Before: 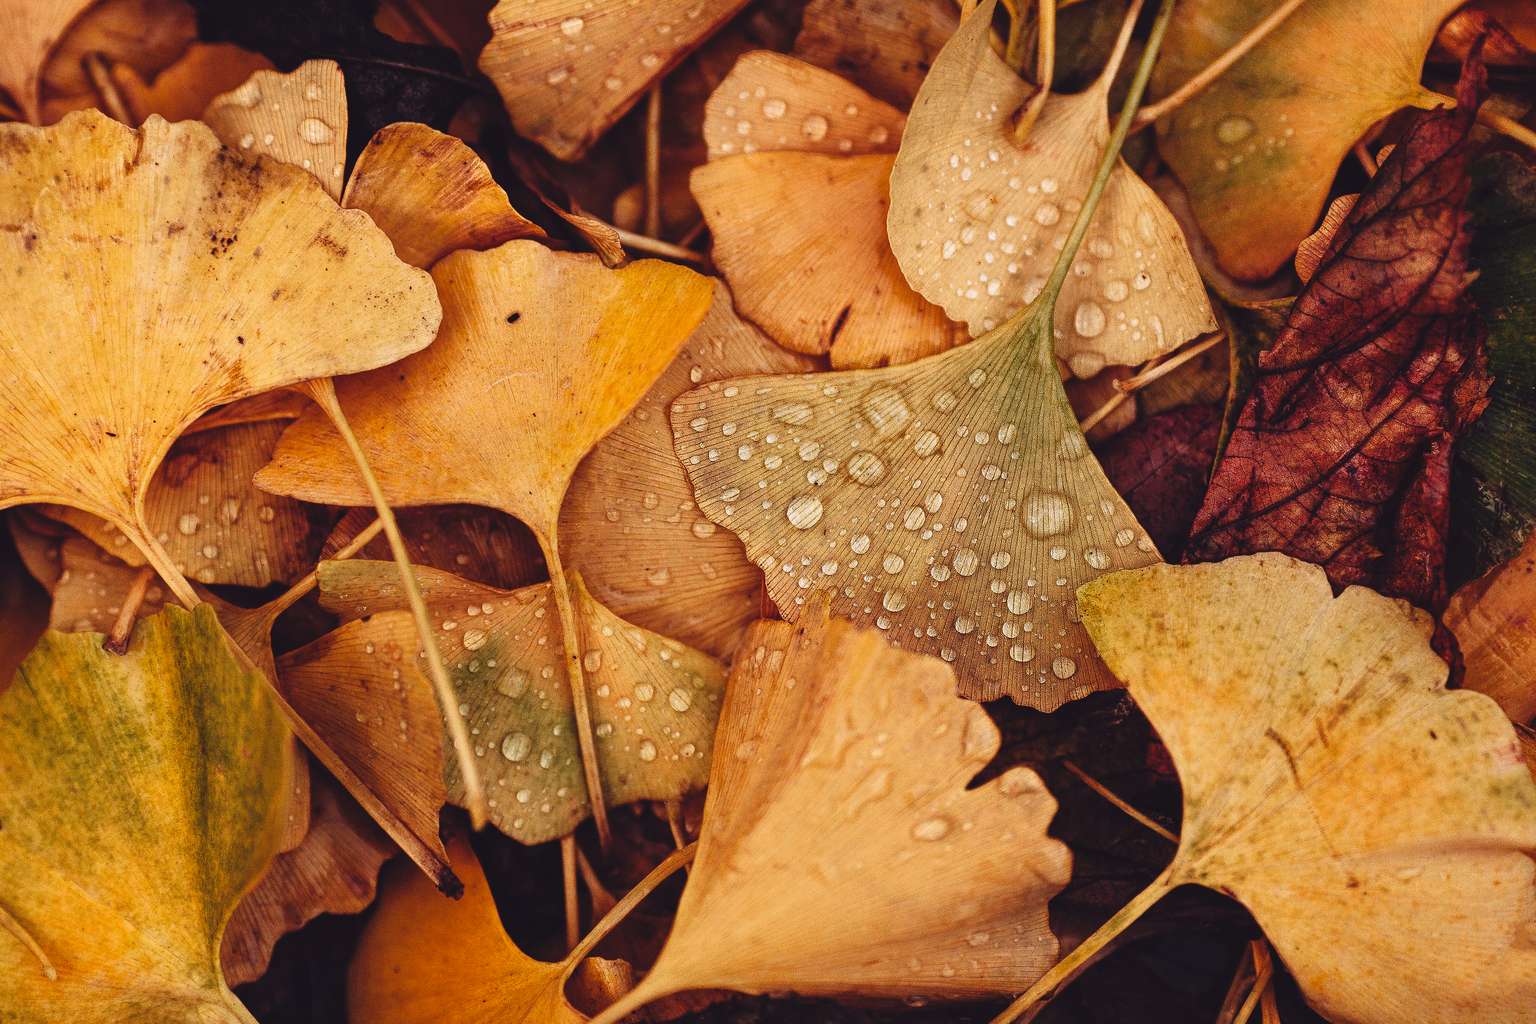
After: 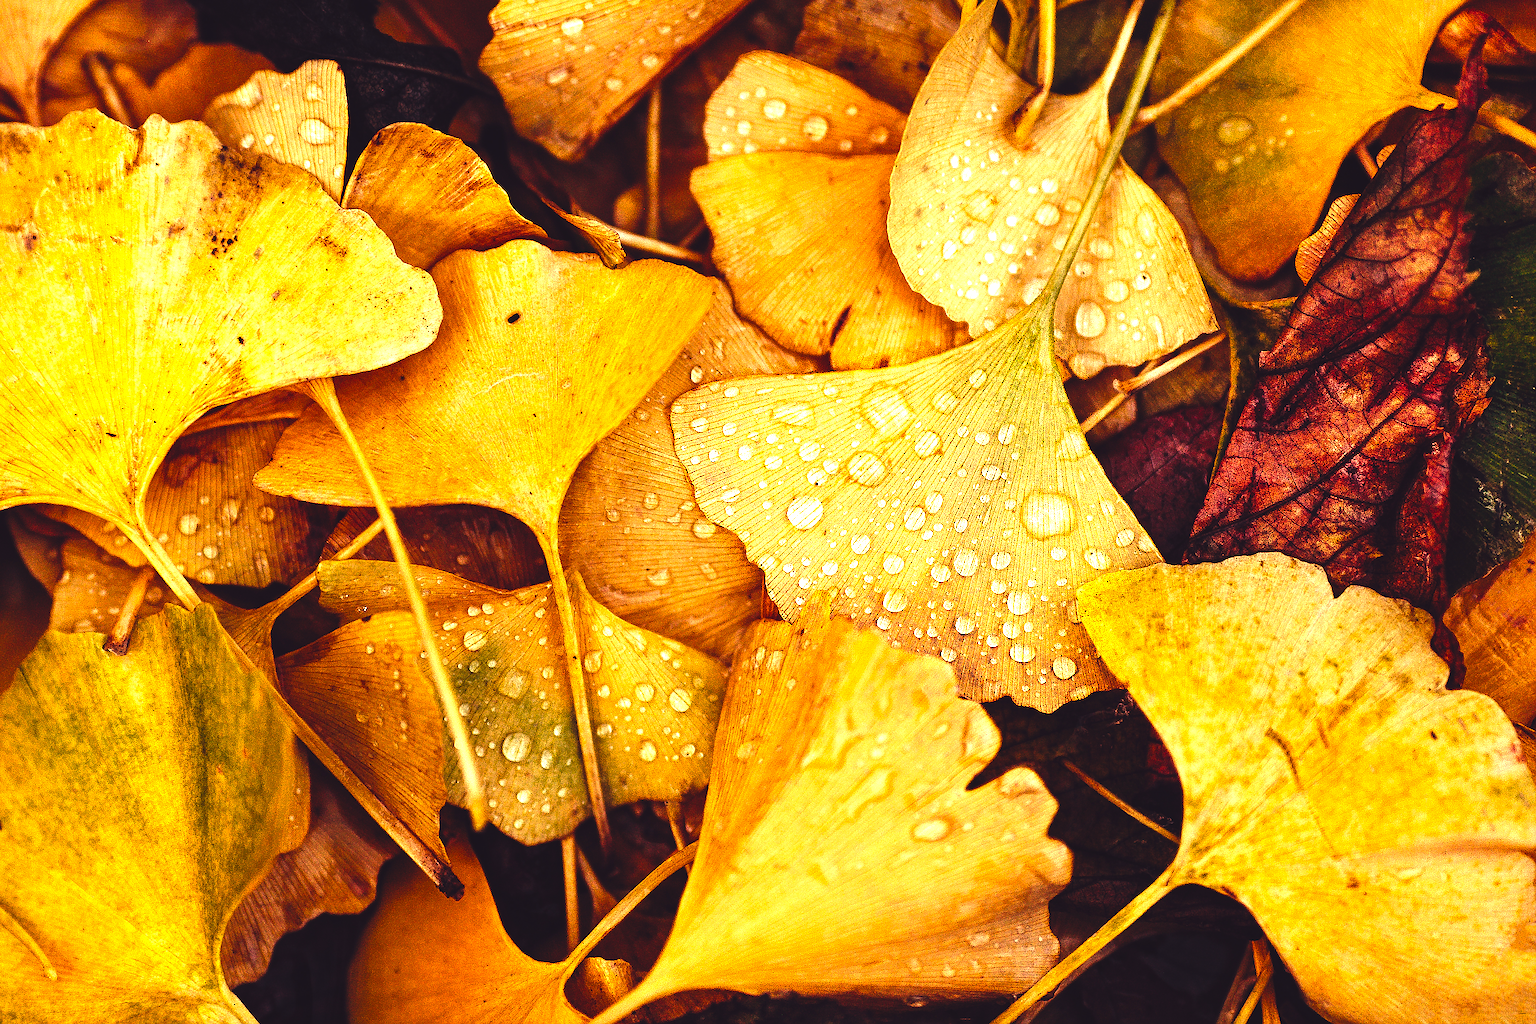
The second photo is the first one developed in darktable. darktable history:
exposure: exposure 0.61 EV, compensate highlight preservation false
color balance rgb: shadows fall-off 101.95%, perceptual saturation grading › global saturation 24.919%, perceptual brilliance grading › global brilliance 15.776%, perceptual brilliance grading › shadows -35.09%, mask middle-gray fulcrum 22.167%
sharpen: on, module defaults
